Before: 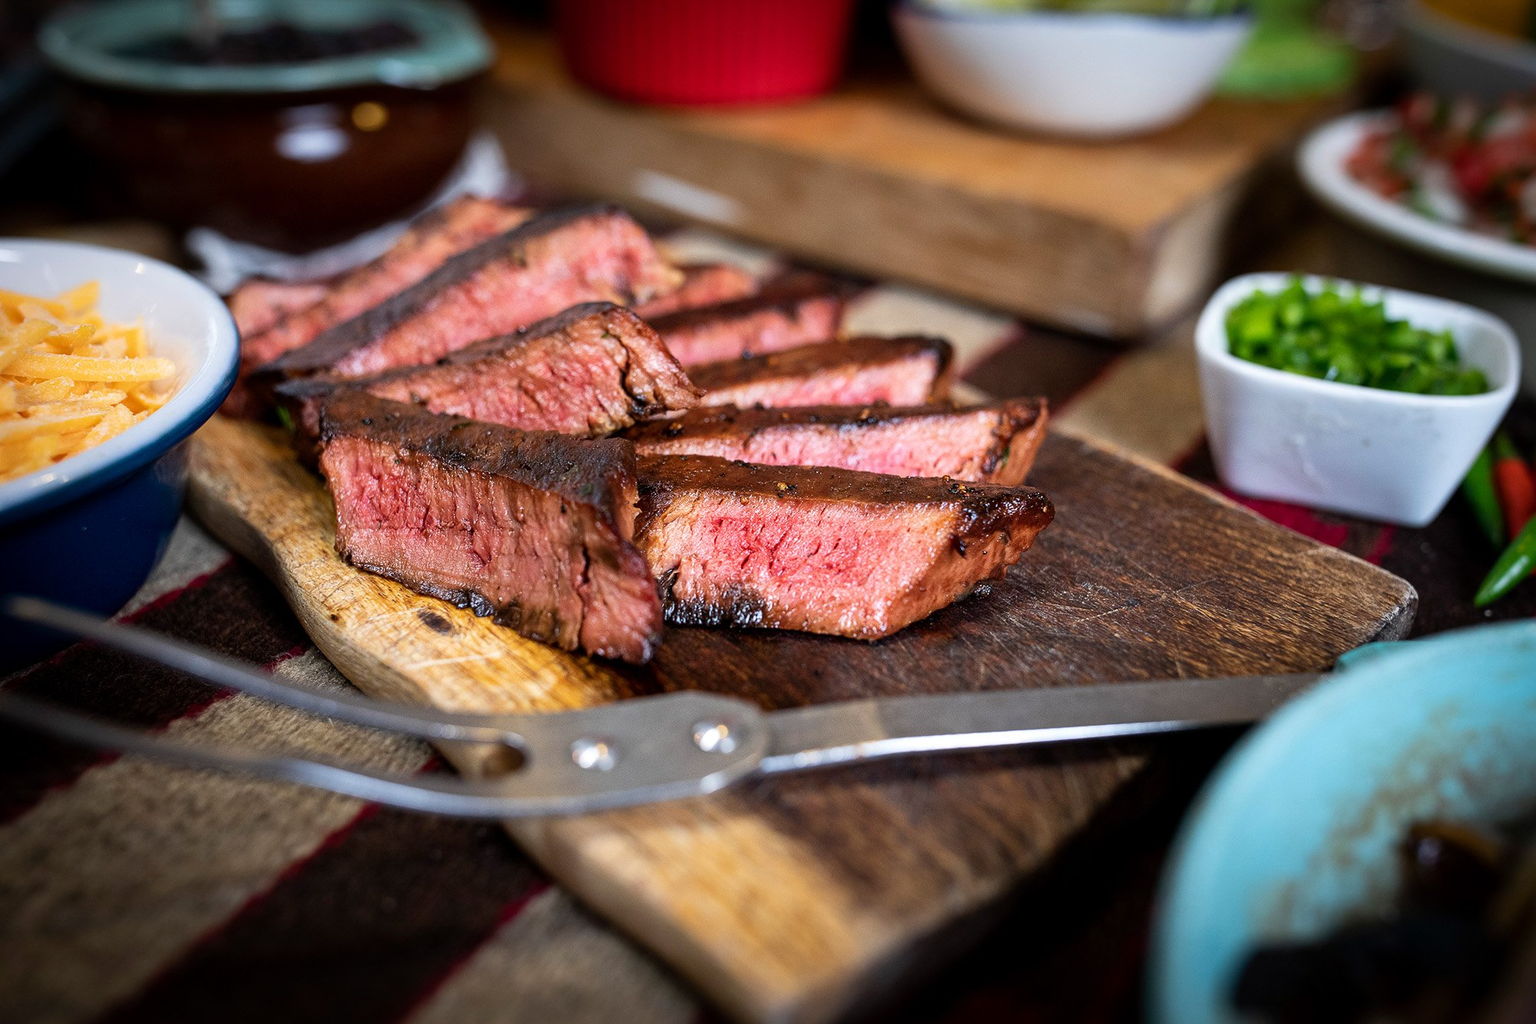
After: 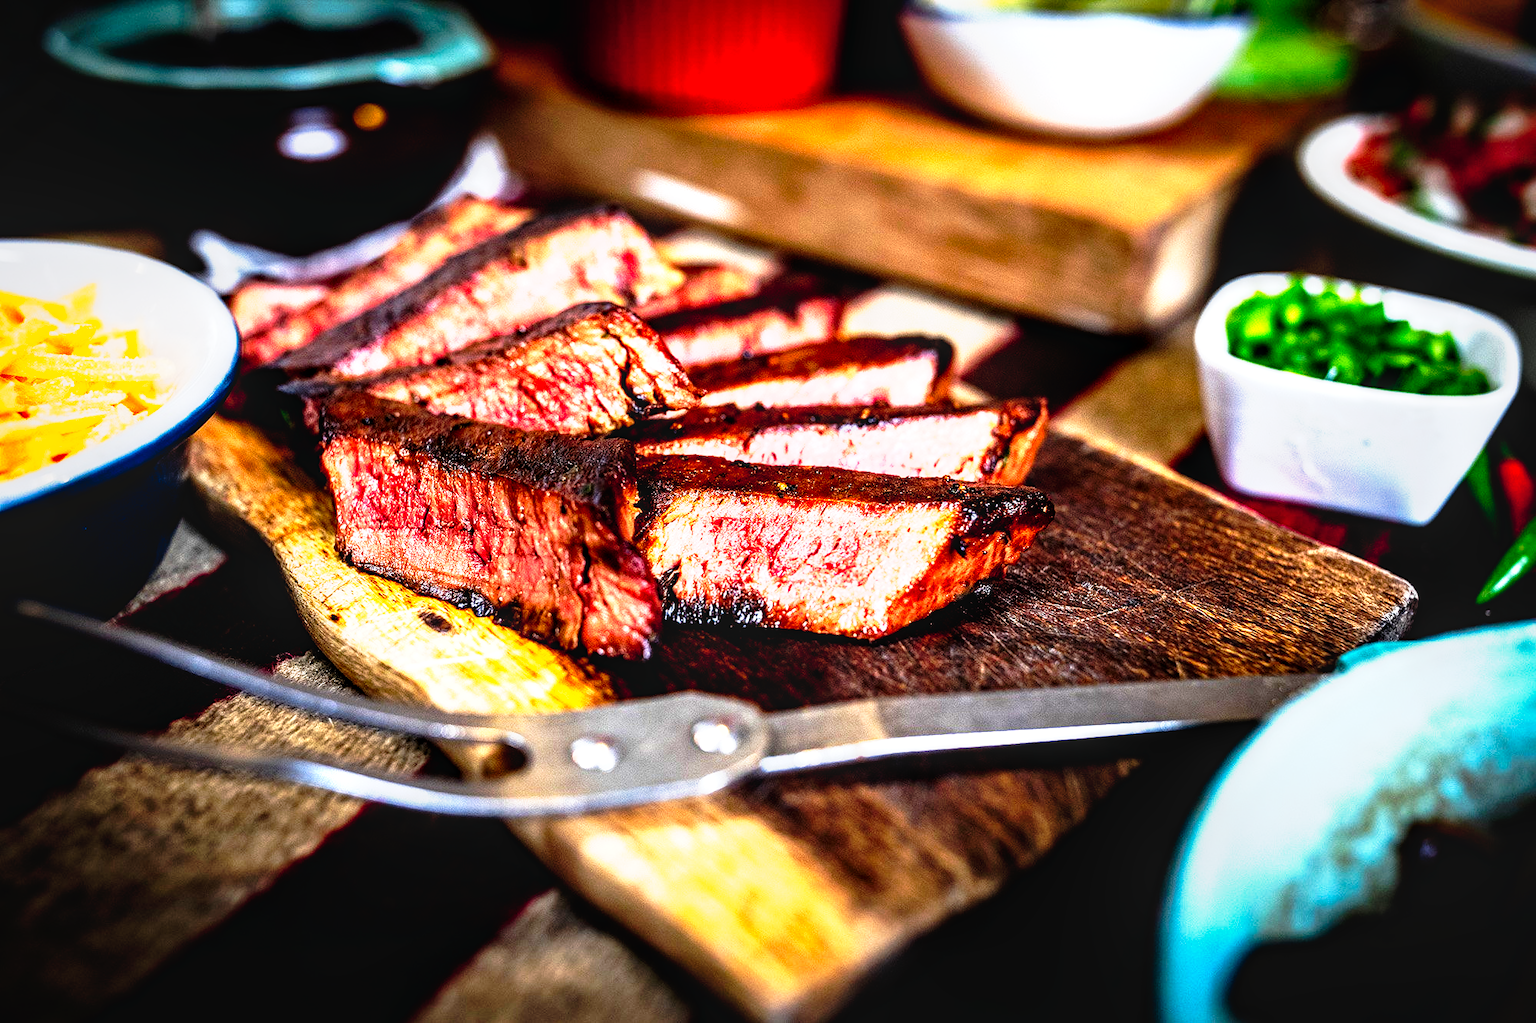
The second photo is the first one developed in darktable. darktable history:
tone curve: curves: ch0 [(0, 0) (0.003, 0.008) (0.011, 0.008) (0.025, 0.008) (0.044, 0.008) (0.069, 0.006) (0.1, 0.006) (0.136, 0.006) (0.177, 0.008) (0.224, 0.012) (0.277, 0.026) (0.335, 0.083) (0.399, 0.165) (0.468, 0.292) (0.543, 0.416) (0.623, 0.535) (0.709, 0.692) (0.801, 0.853) (0.898, 0.981) (1, 1)], preserve colors none
exposure: black level correction 0, exposure 1.1 EV, compensate exposure bias true, compensate highlight preservation false
local contrast: on, module defaults
